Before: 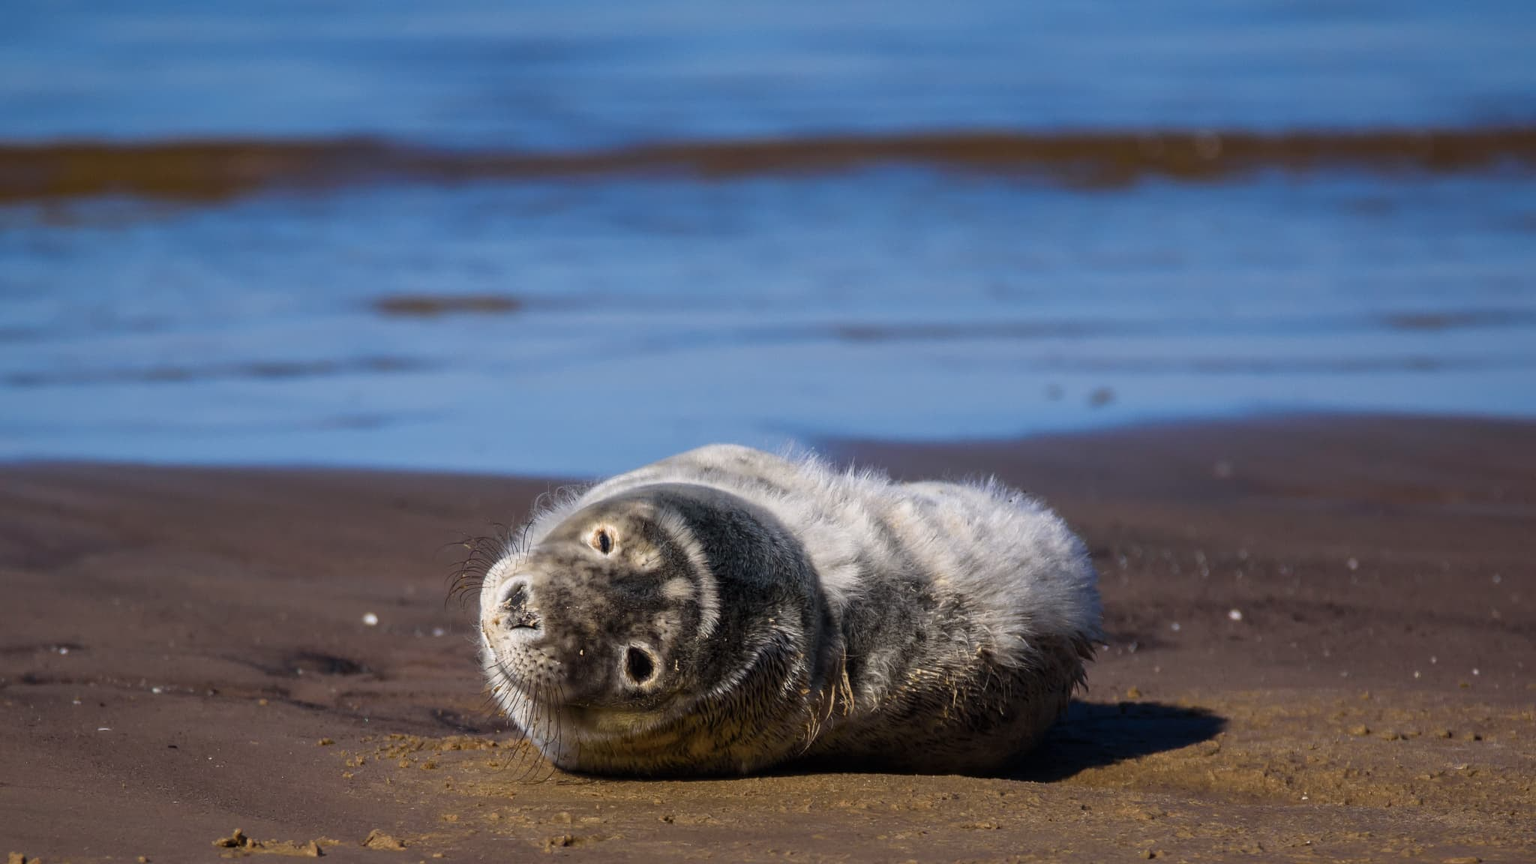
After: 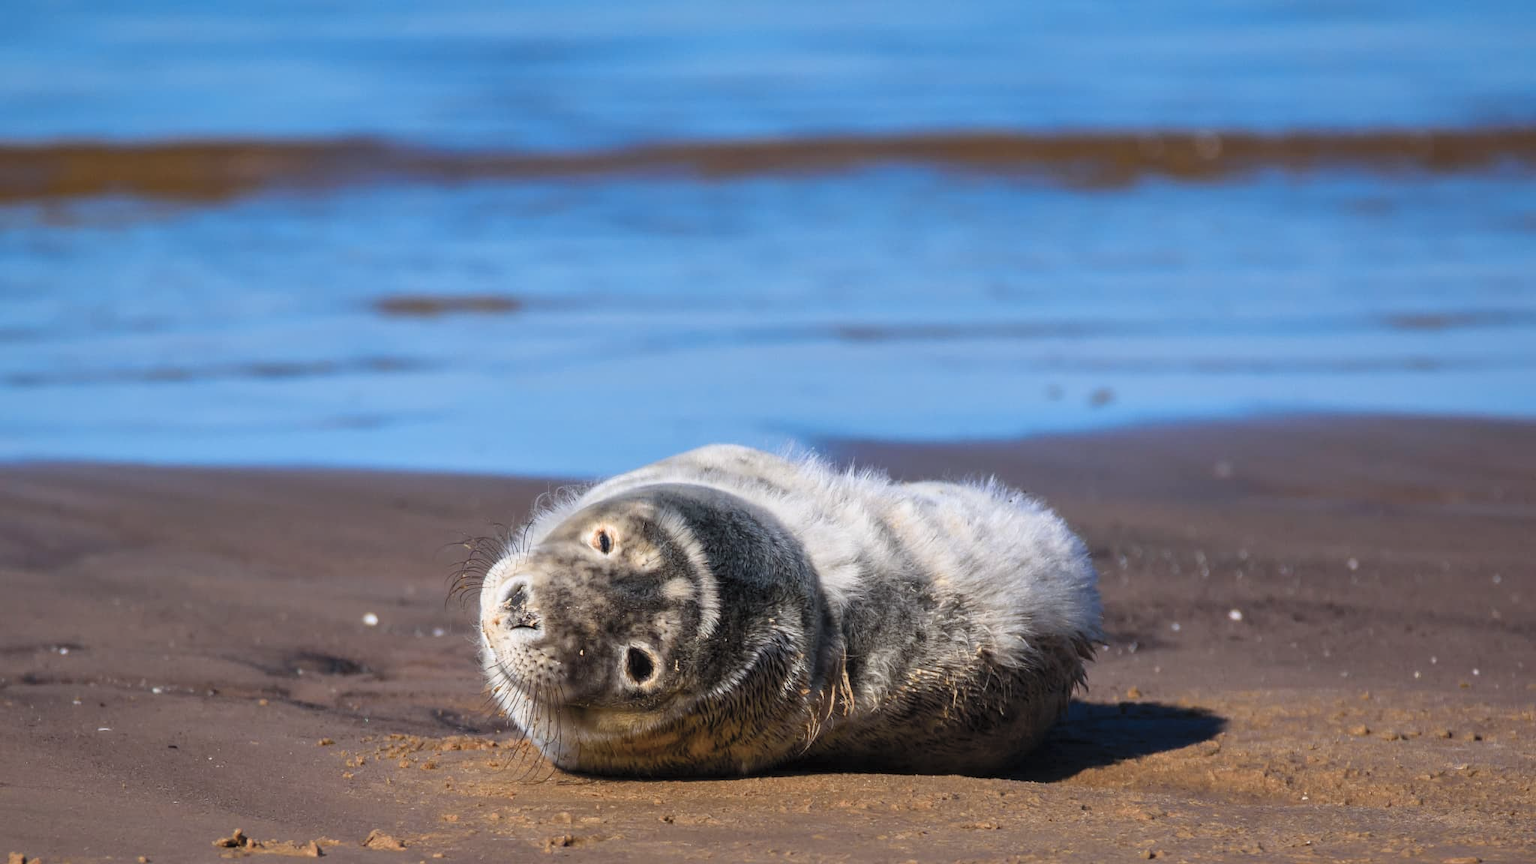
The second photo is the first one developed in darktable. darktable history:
white balance: red 0.982, blue 1.018
color zones: curves: ch1 [(0.263, 0.53) (0.376, 0.287) (0.487, 0.512) (0.748, 0.547) (1, 0.513)]; ch2 [(0.262, 0.45) (0.751, 0.477)], mix 31.98%
shadows and highlights: shadows 22.7, highlights -48.71, soften with gaussian
contrast brightness saturation: contrast 0.14, brightness 0.21
